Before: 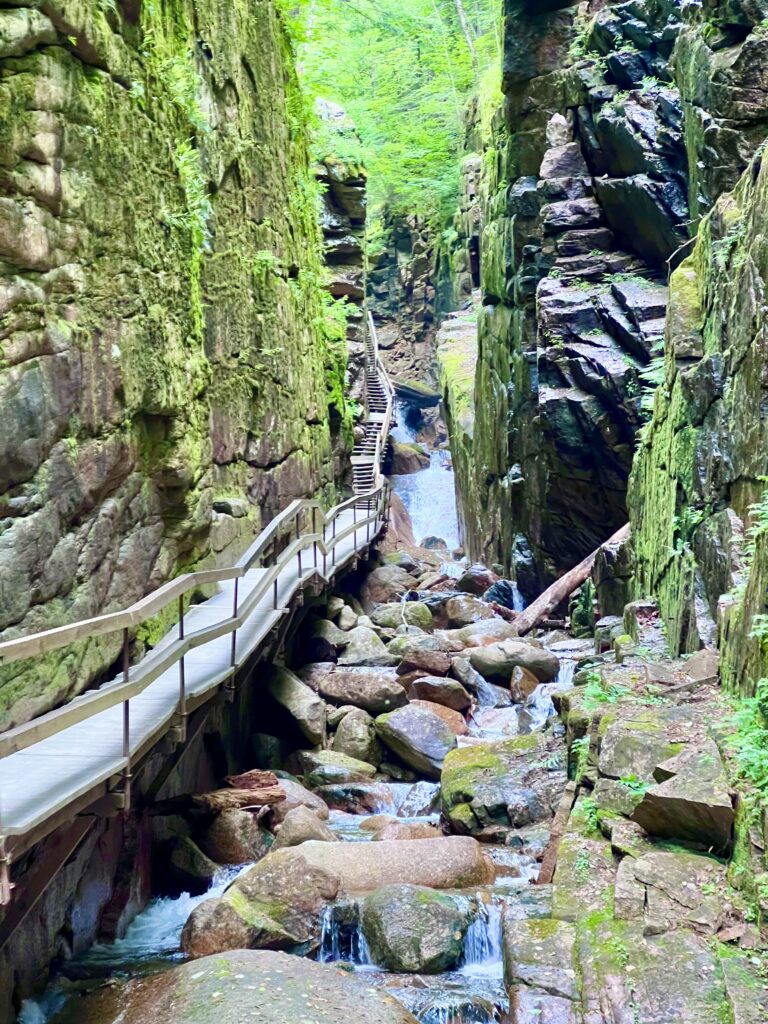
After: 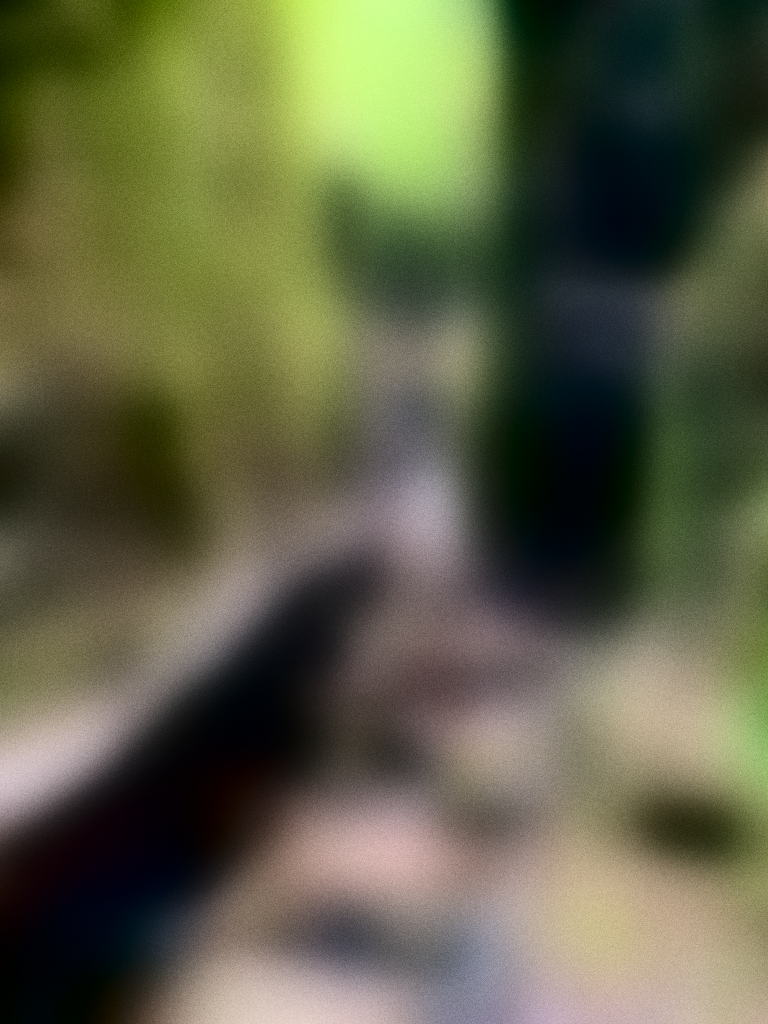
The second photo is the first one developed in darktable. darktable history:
grain: on, module defaults
base curve: curves: ch0 [(0, 0) (0.303, 0.277) (1, 1)]
sharpen: on, module defaults
exposure: black level correction 0.005, exposure 0.286 EV, compensate highlight preservation false
haze removal: compatibility mode true, adaptive false
color correction: highlights a* 12.23, highlights b* 5.41
lowpass: radius 31.92, contrast 1.72, brightness -0.98, saturation 0.94
